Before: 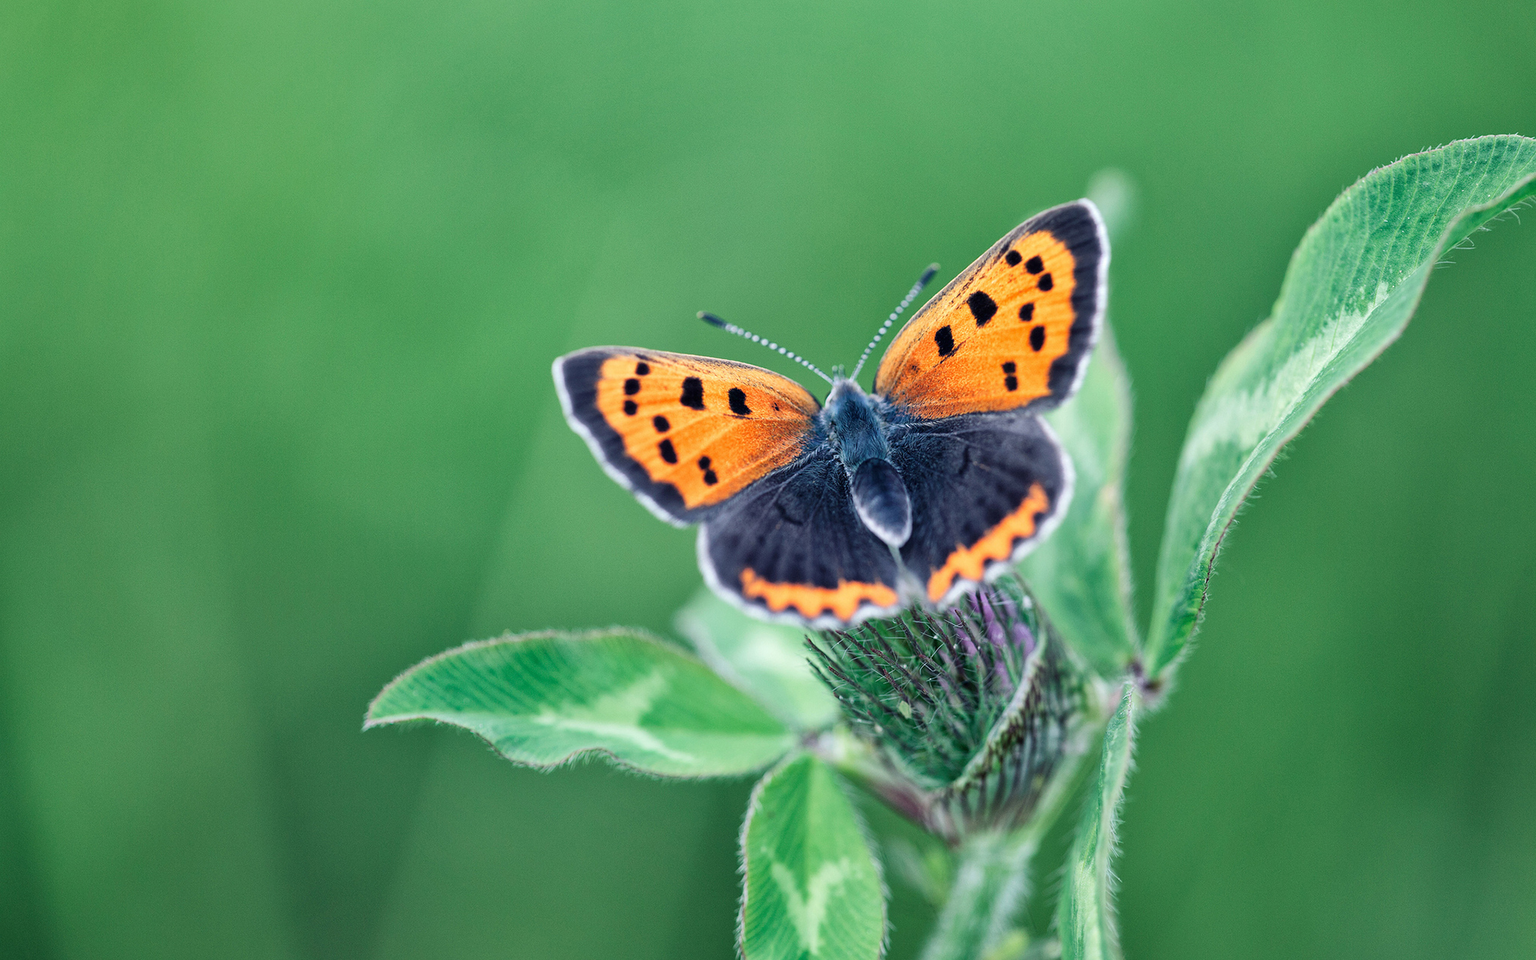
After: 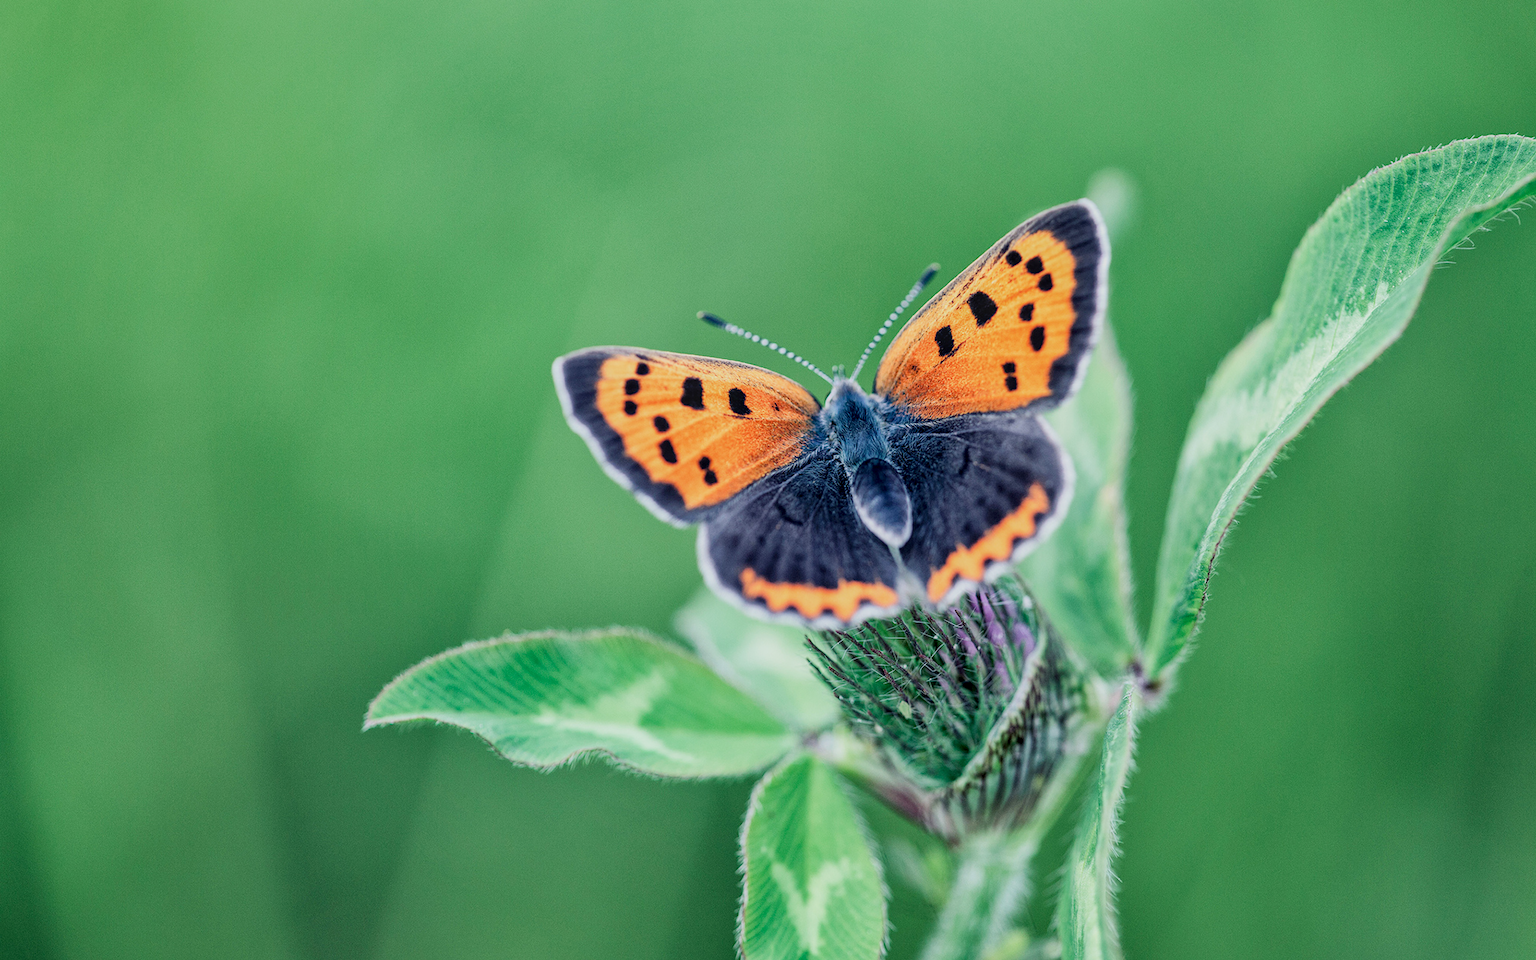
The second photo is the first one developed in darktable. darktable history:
local contrast: detail 130%
tone equalizer: on, module defaults
filmic rgb: black relative exposure -16 EV, white relative exposure 4.97 EV, hardness 6.25
levels: levels [0, 0.478, 1]
